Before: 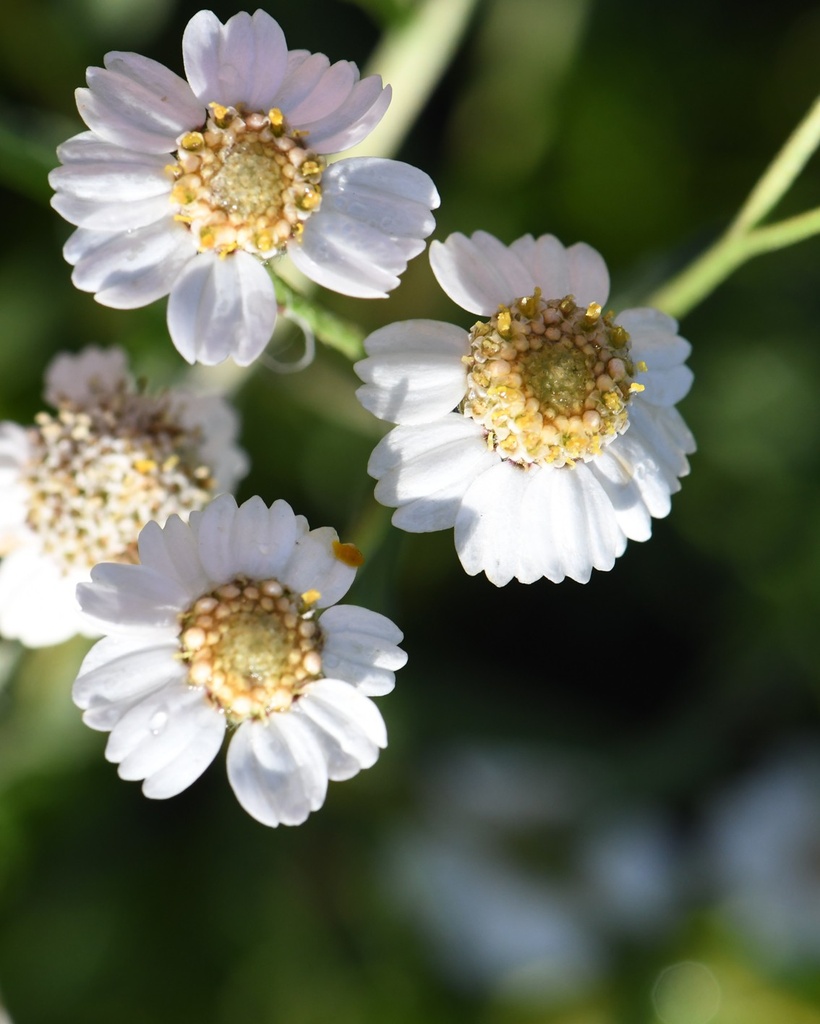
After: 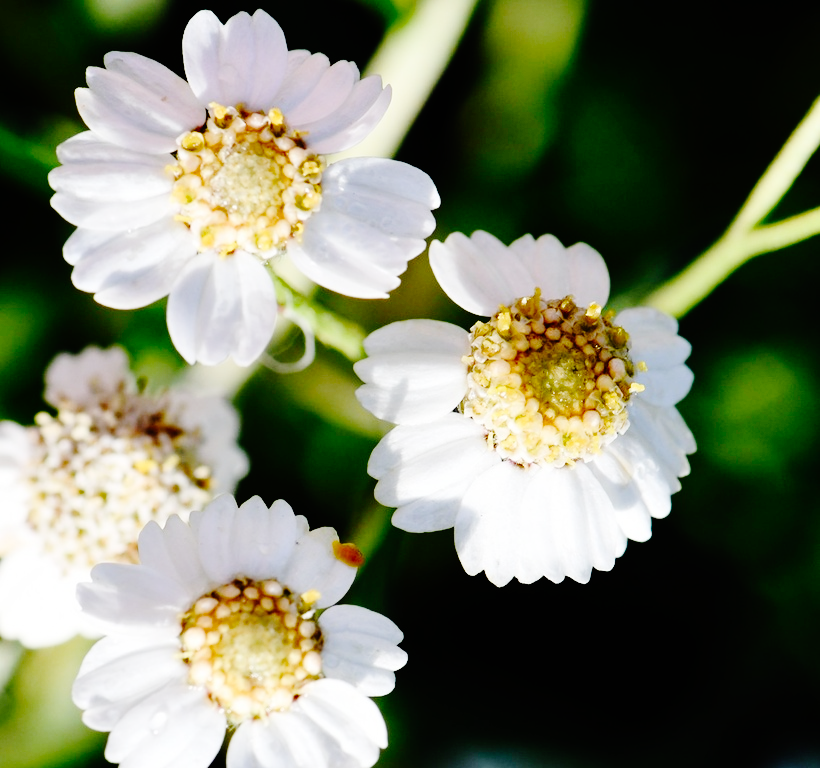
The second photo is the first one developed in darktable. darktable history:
crop: bottom 24.981%
base curve: curves: ch0 [(0, 0) (0.036, 0.01) (0.123, 0.254) (0.258, 0.504) (0.507, 0.748) (1, 1)], preserve colors none
